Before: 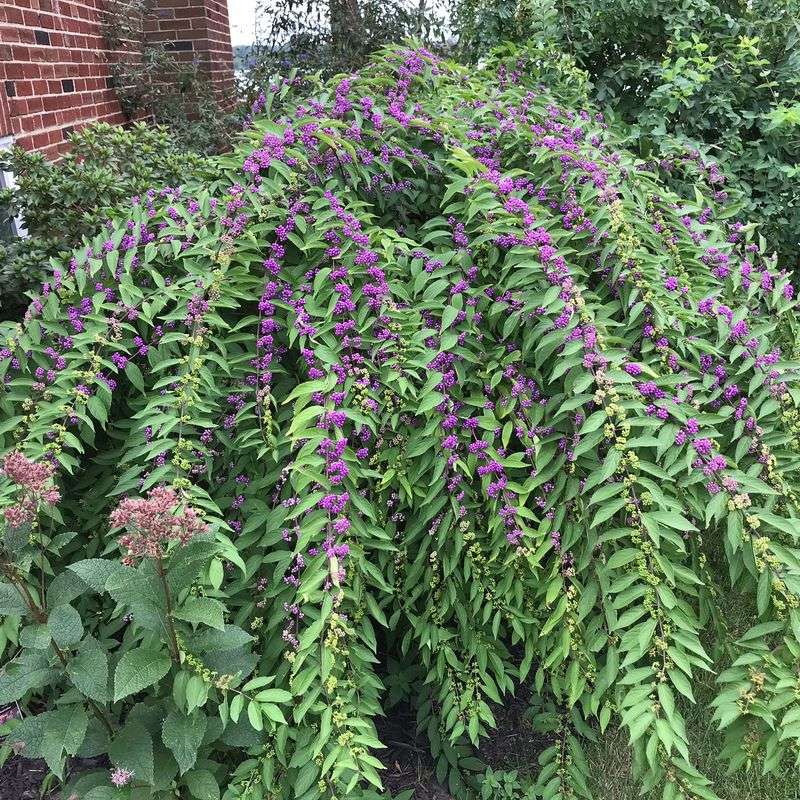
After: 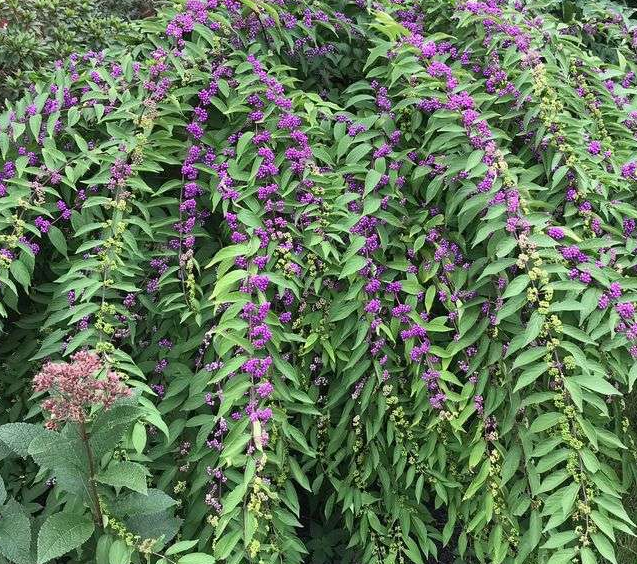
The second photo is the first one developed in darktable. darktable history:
crop: left 9.669%, top 17.037%, right 10.595%, bottom 12.388%
